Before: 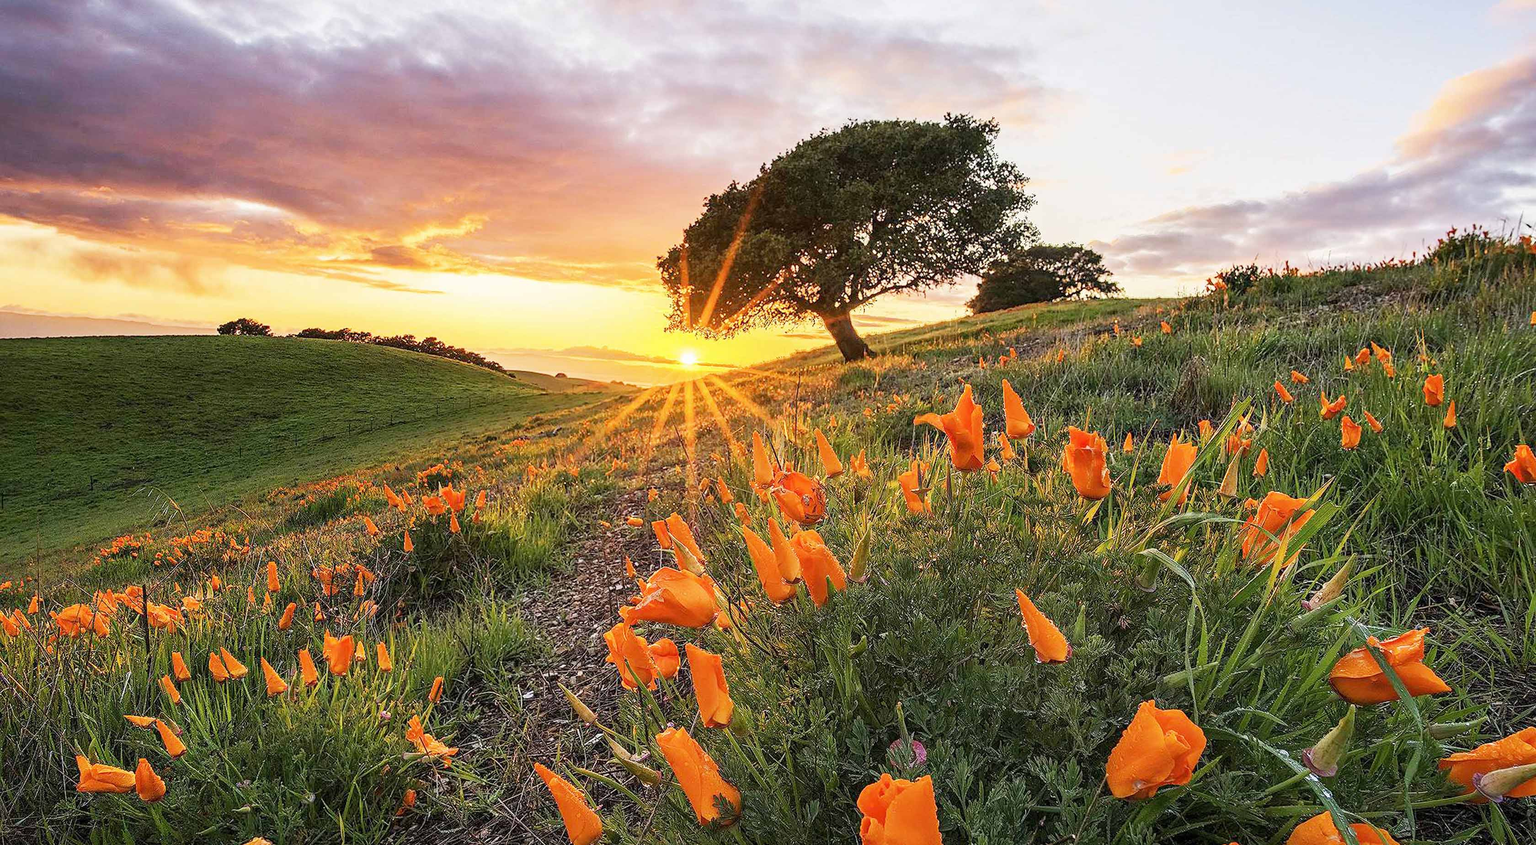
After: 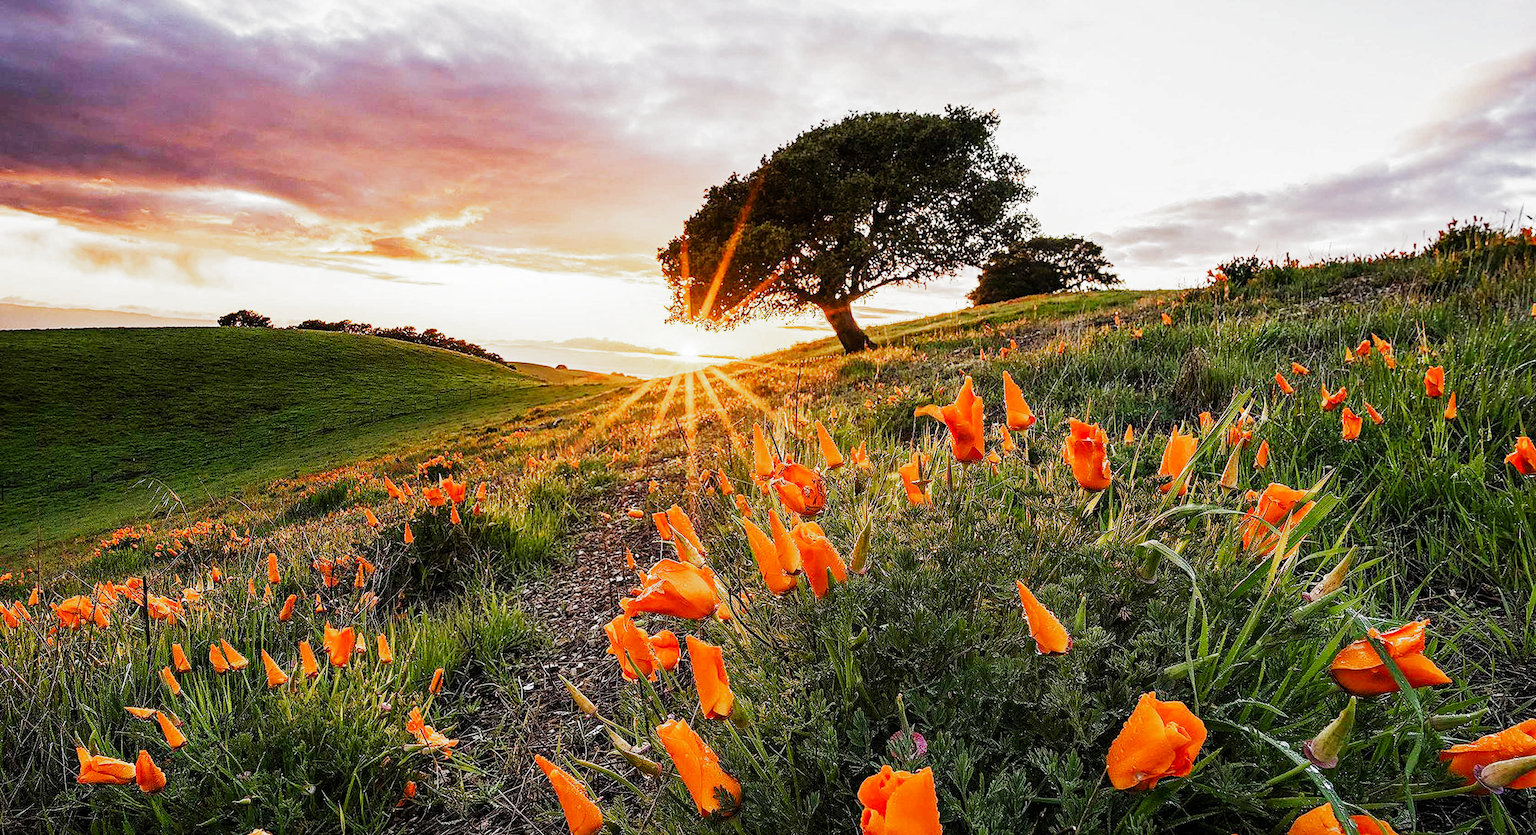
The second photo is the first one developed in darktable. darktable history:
crop: top 1.049%, right 0.001%
color balance rgb: global vibrance 0.5%
filmic rgb: black relative exposure -6.43 EV, white relative exposure 2.43 EV, threshold 3 EV, hardness 5.27, latitude 0.1%, contrast 1.425, highlights saturation mix 2%, preserve chrominance no, color science v5 (2021), contrast in shadows safe, contrast in highlights safe, enable highlight reconstruction true
